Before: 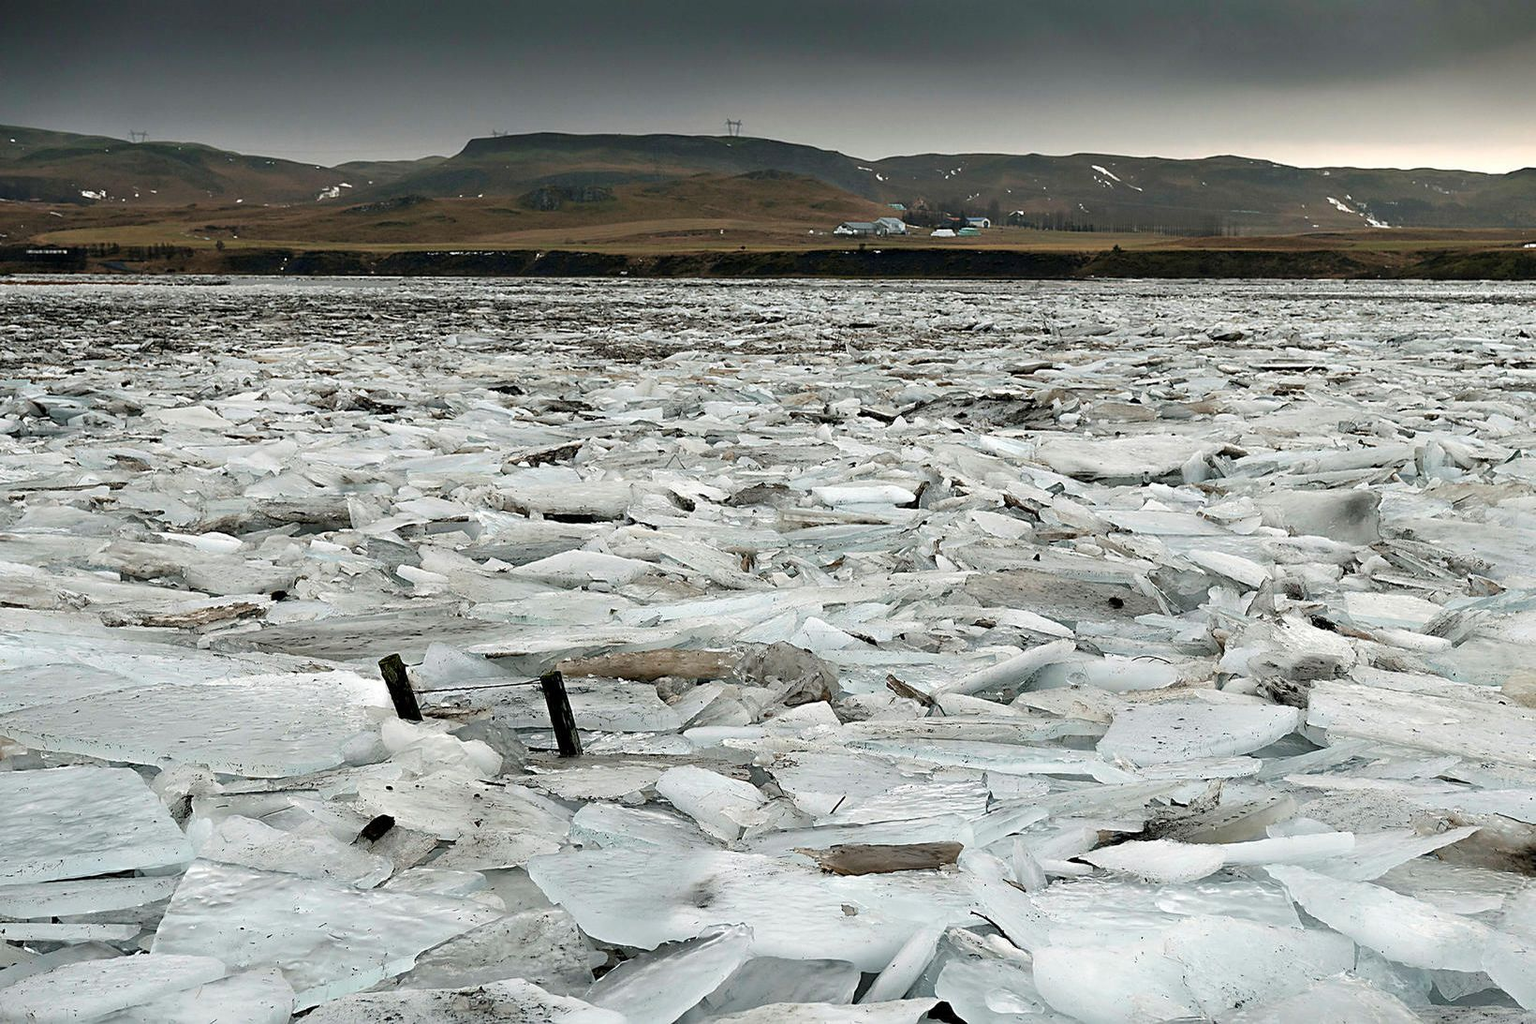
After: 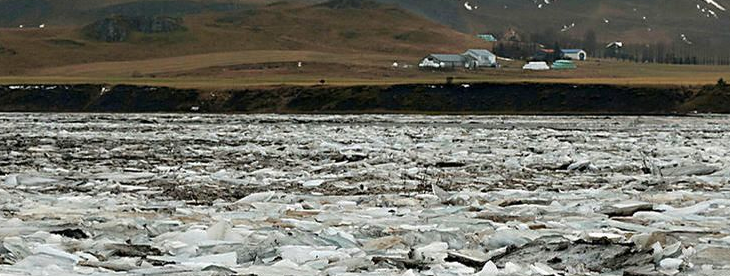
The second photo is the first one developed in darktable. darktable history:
crop: left 28.737%, top 16.78%, right 26.731%, bottom 57.931%
contrast brightness saturation: saturation 0.121
